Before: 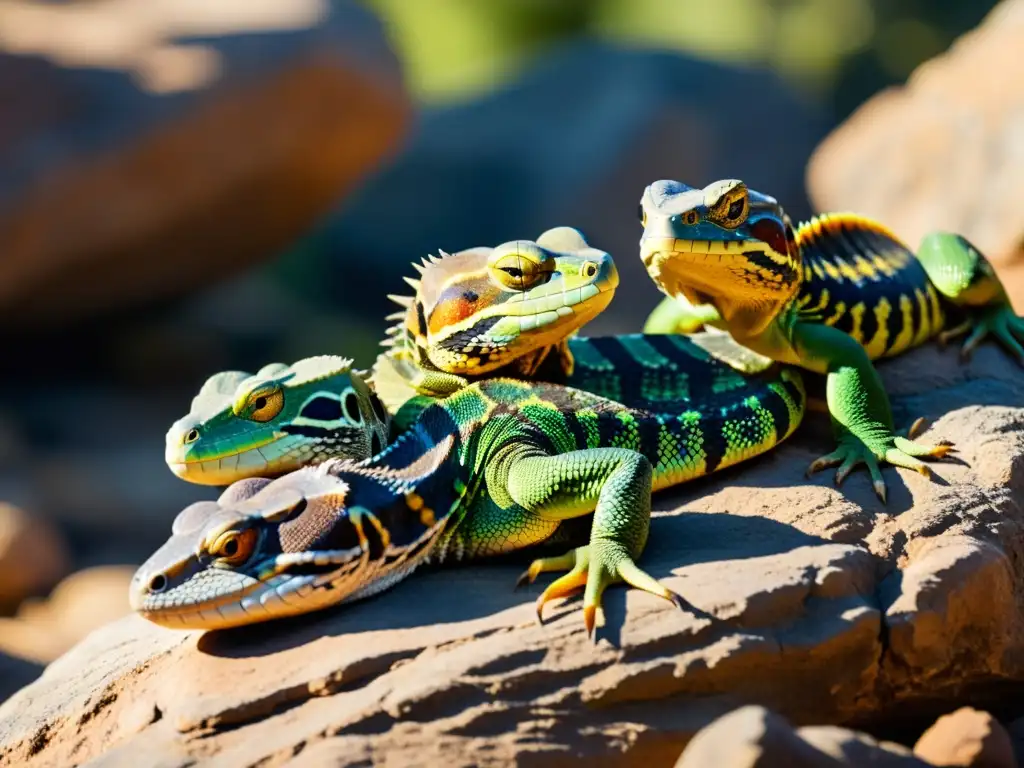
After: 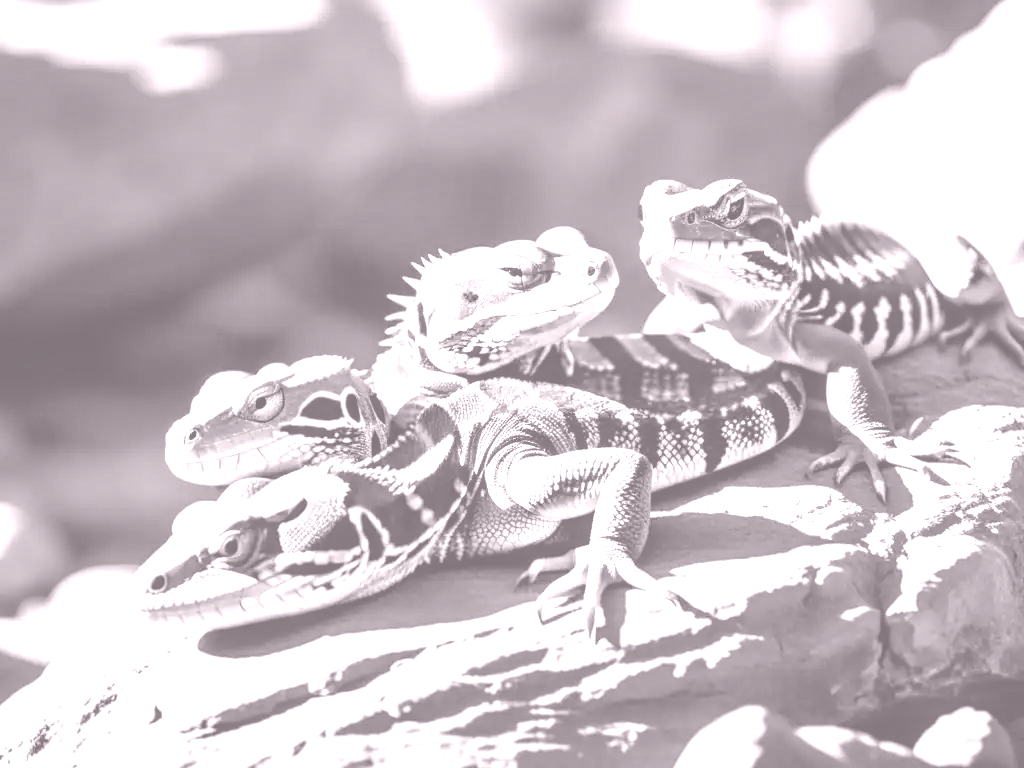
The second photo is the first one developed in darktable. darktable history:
colorize: hue 25.2°, saturation 83%, source mix 82%, lightness 79%, version 1
local contrast: on, module defaults
